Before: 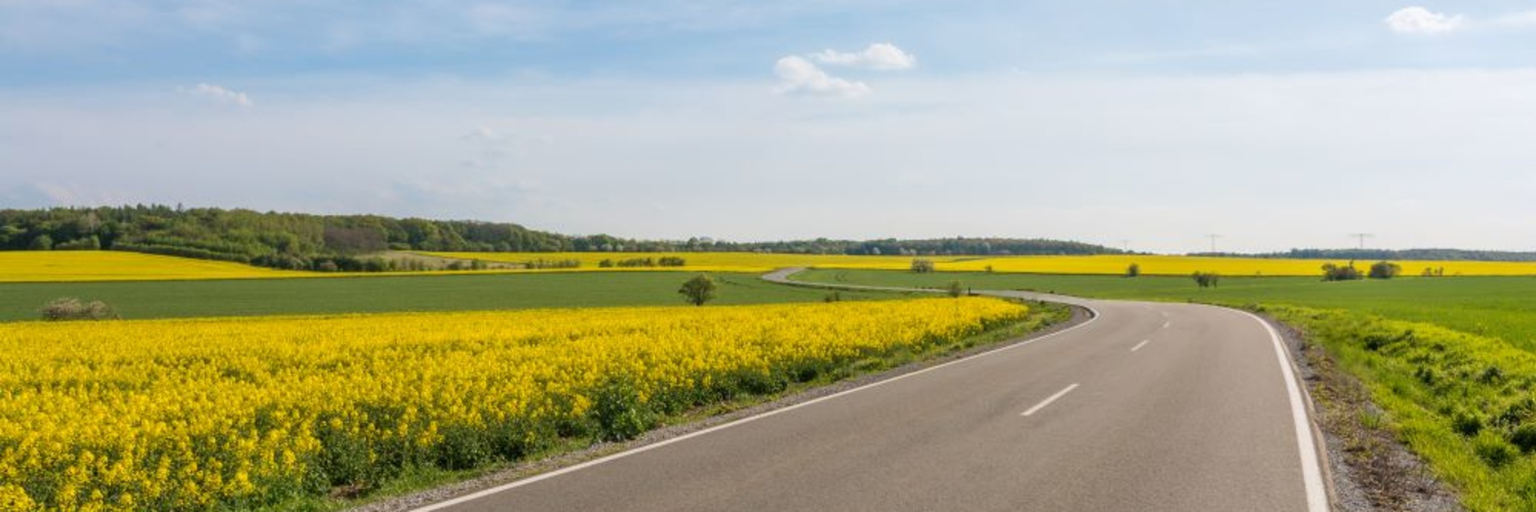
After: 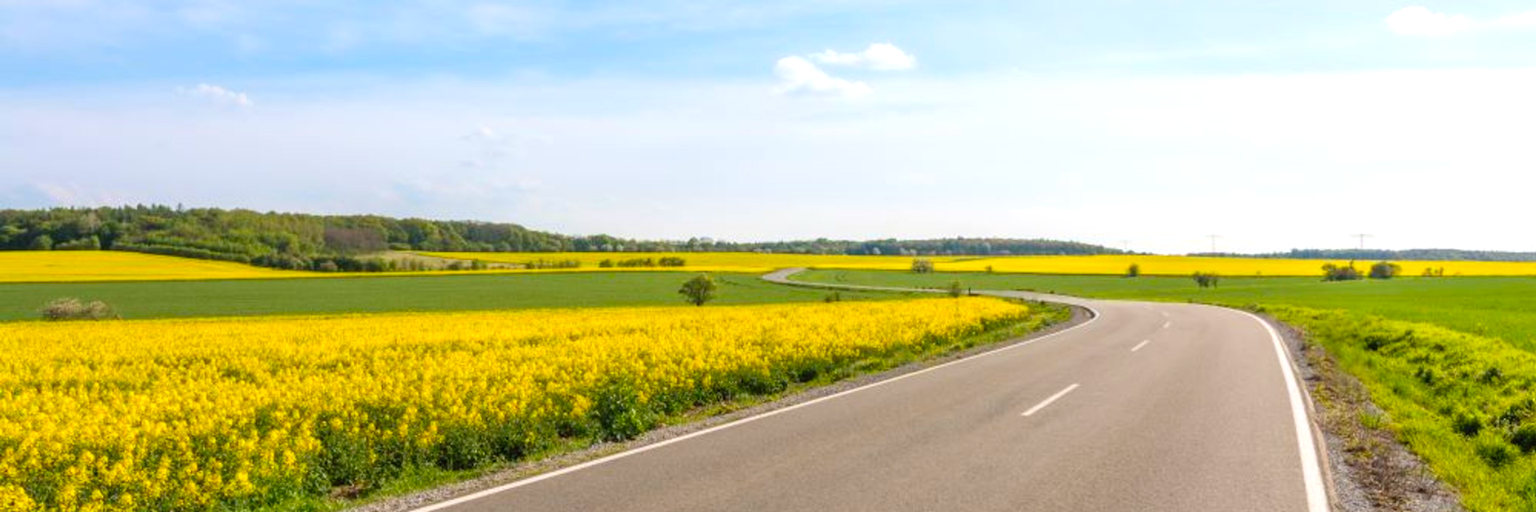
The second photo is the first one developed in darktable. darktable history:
color balance: lift [1, 1, 0.999, 1.001], gamma [1, 1.003, 1.005, 0.995], gain [1, 0.992, 0.988, 1.012], contrast 5%, output saturation 110%
levels: levels [0, 0.435, 0.917]
